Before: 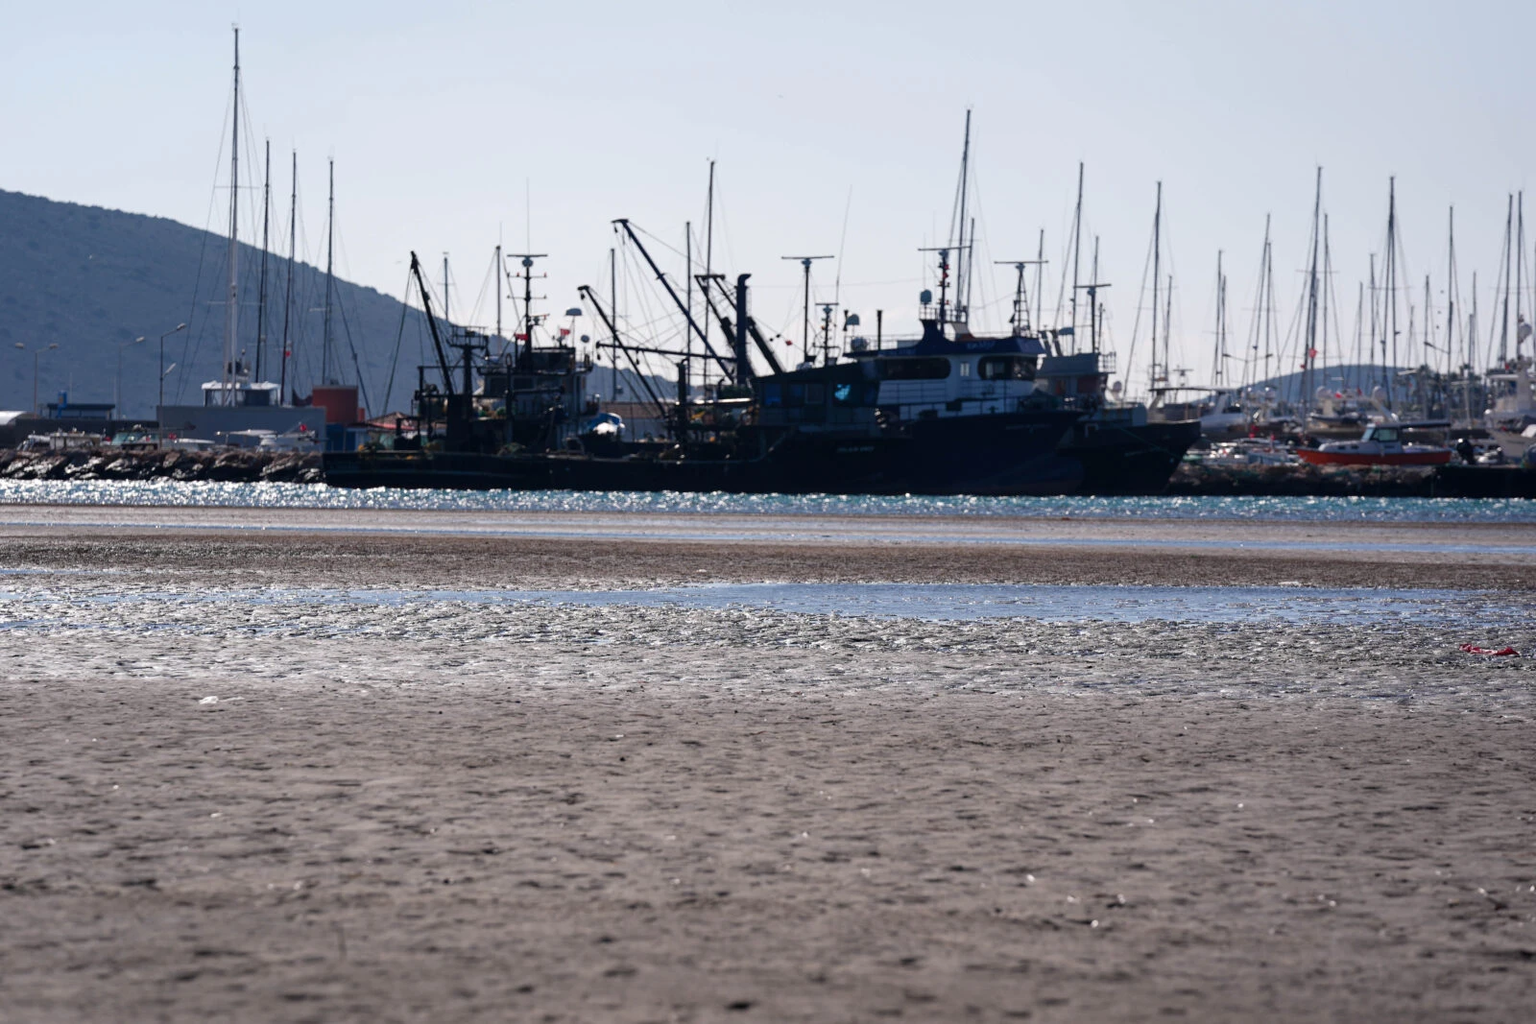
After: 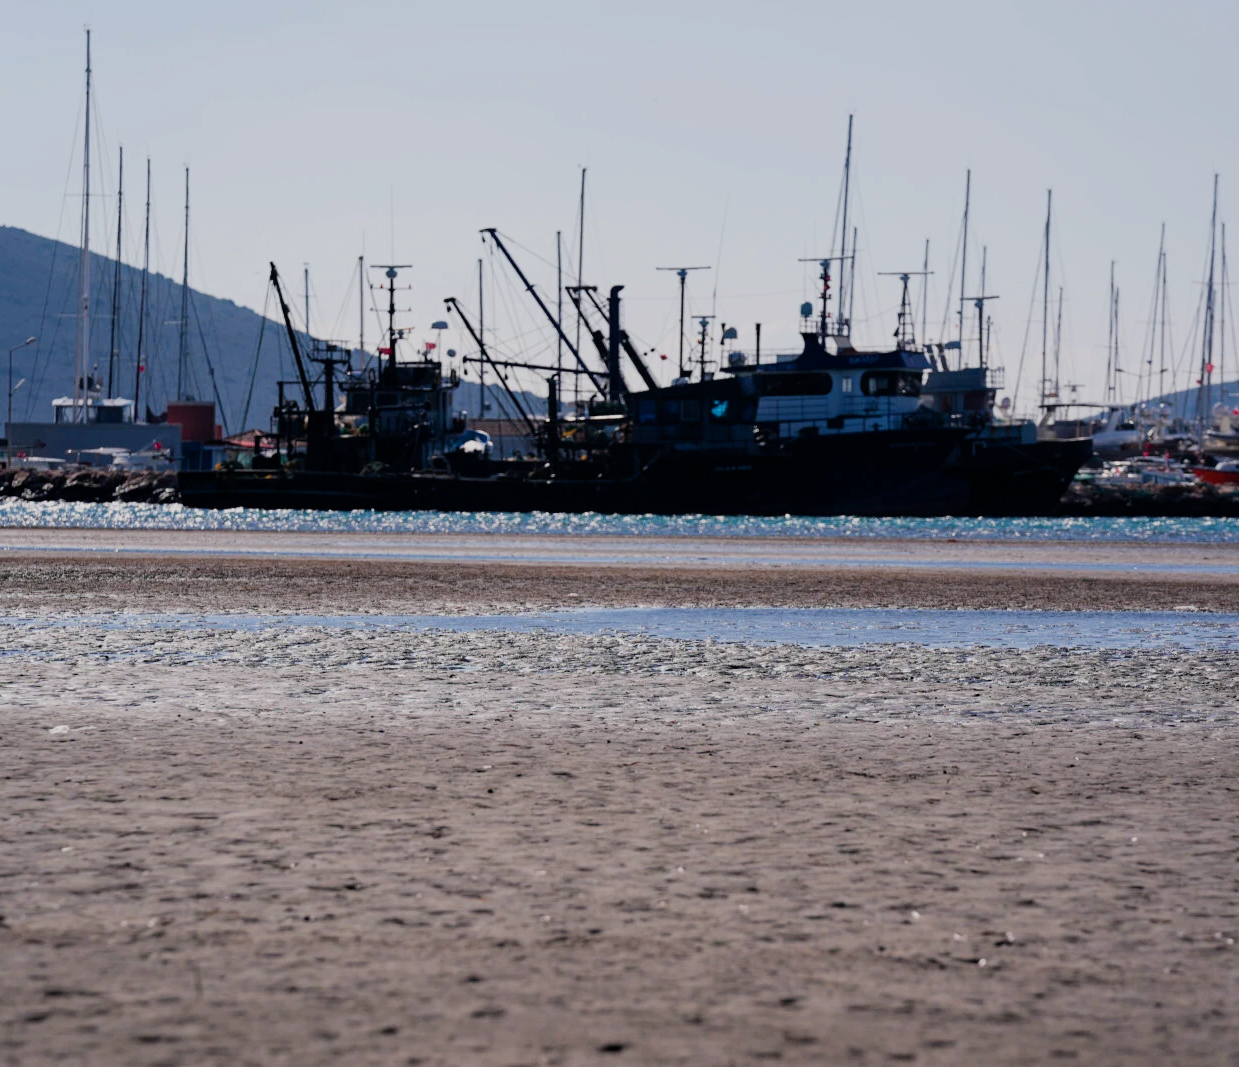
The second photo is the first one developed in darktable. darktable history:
color balance rgb: perceptual saturation grading › global saturation 25%, global vibrance 20%
crop: left 9.88%, right 12.664%
filmic rgb: black relative exposure -7.65 EV, white relative exposure 4.56 EV, hardness 3.61, contrast 1.05
